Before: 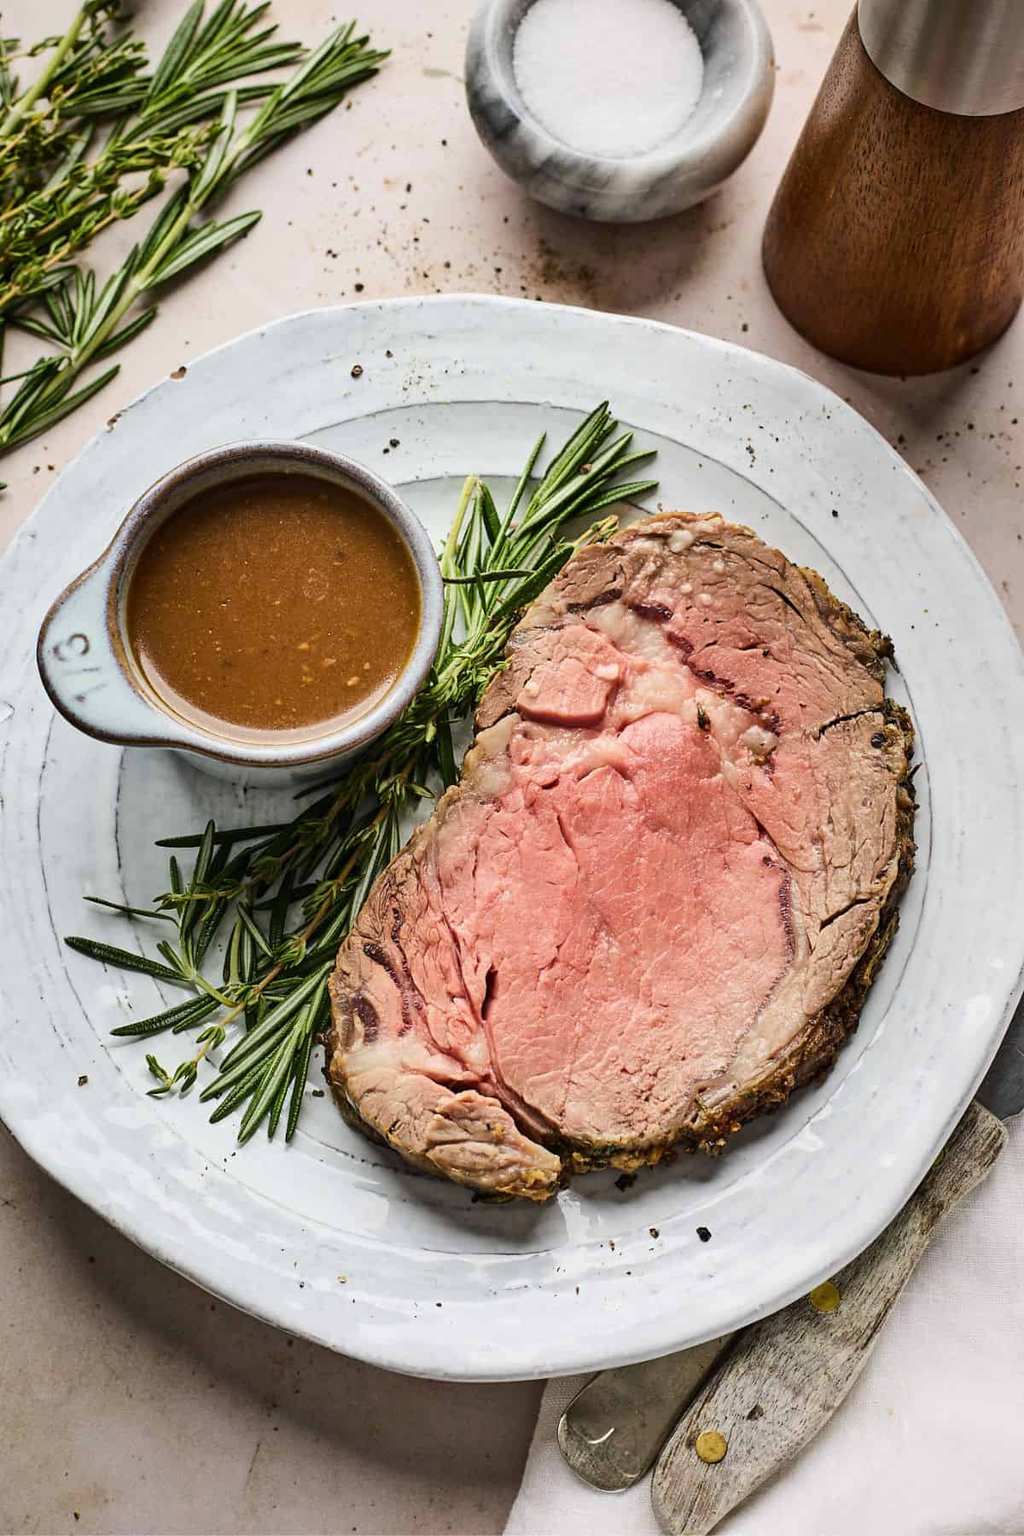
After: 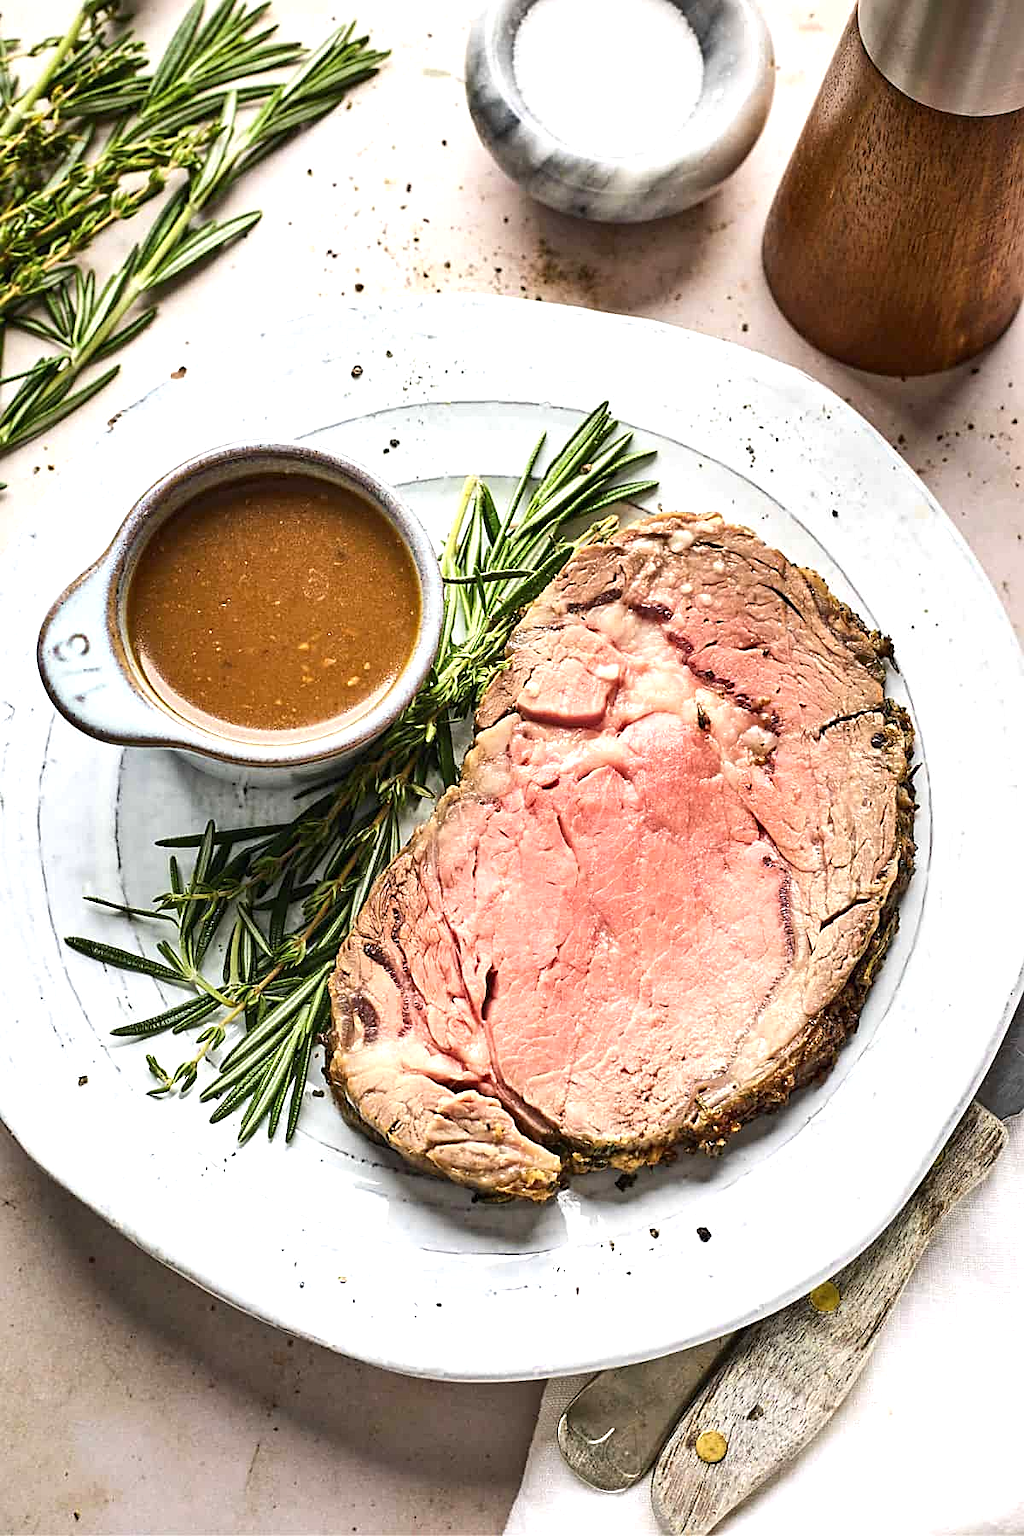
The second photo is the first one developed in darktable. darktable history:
exposure: black level correction 0, exposure 0.702 EV, compensate highlight preservation false
sharpen: on, module defaults
